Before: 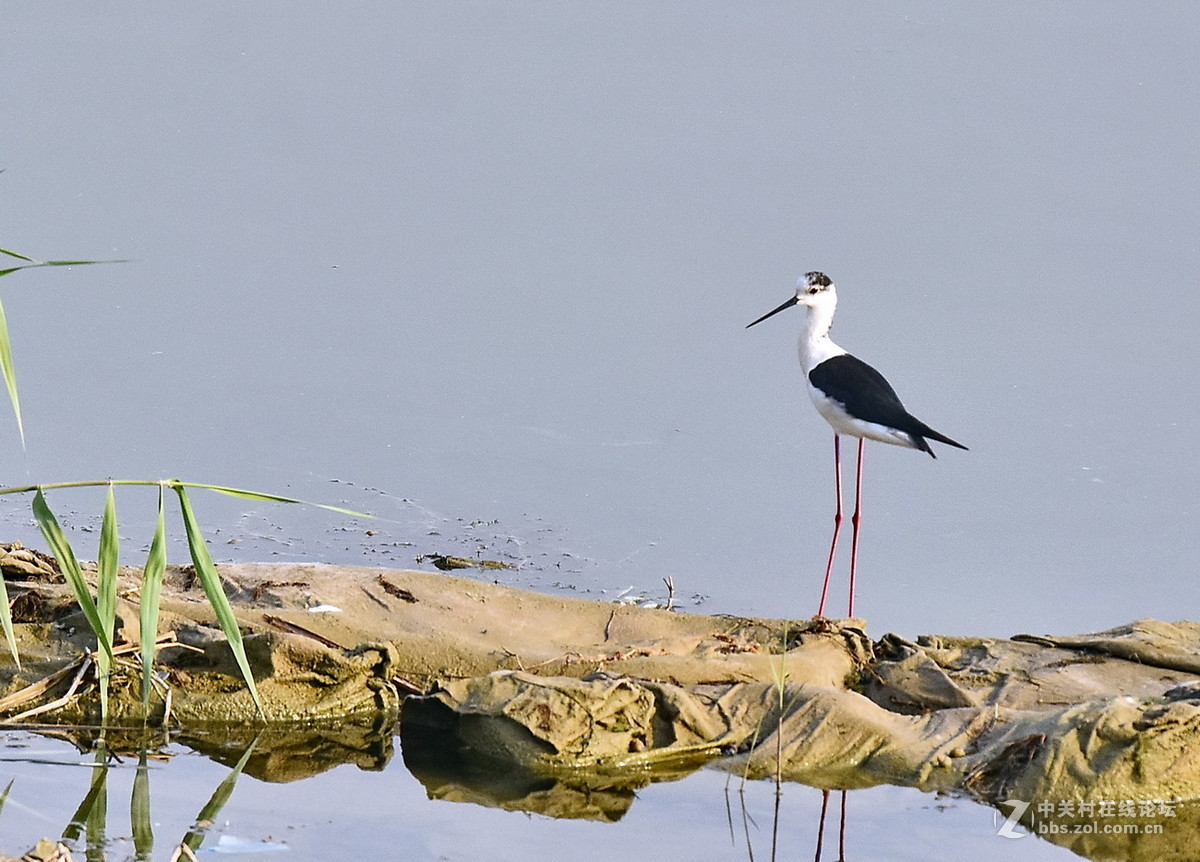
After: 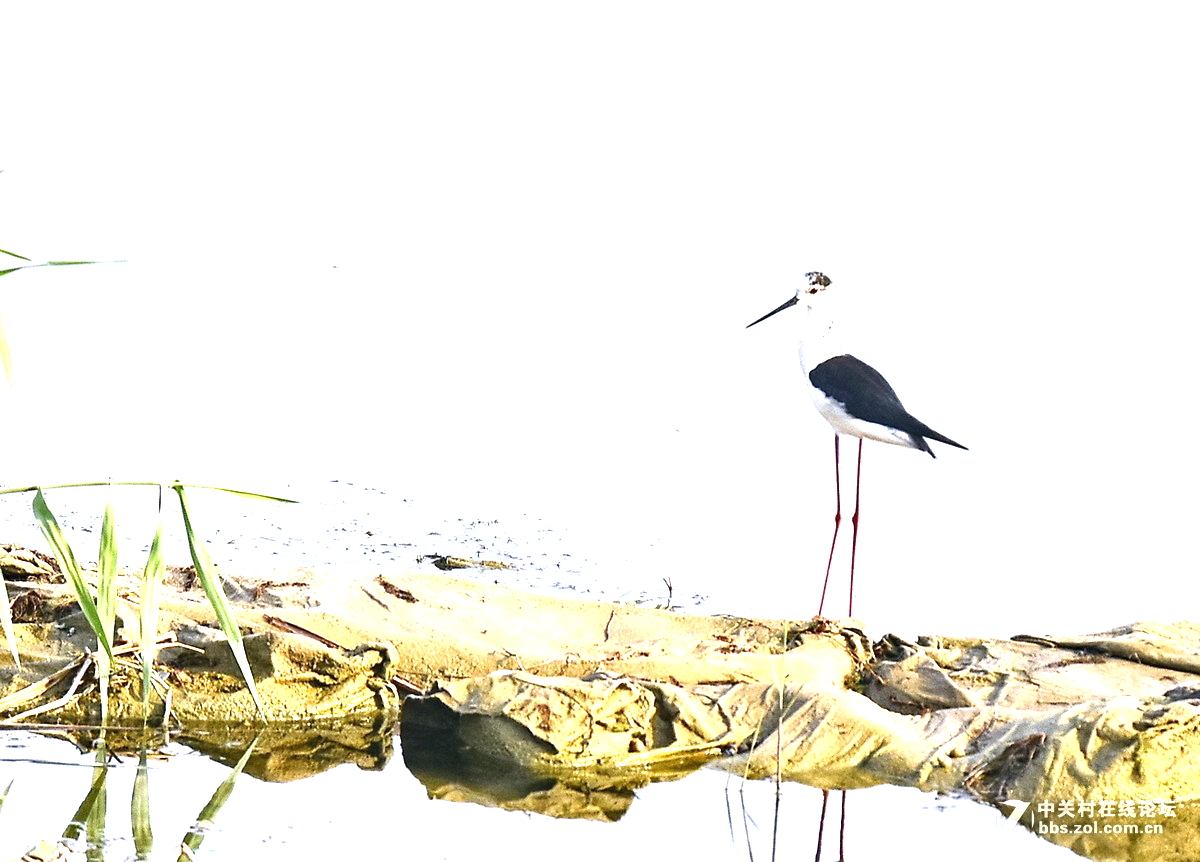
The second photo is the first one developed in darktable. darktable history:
exposure: black level correction 0, exposure 1.446 EV, compensate highlight preservation false
